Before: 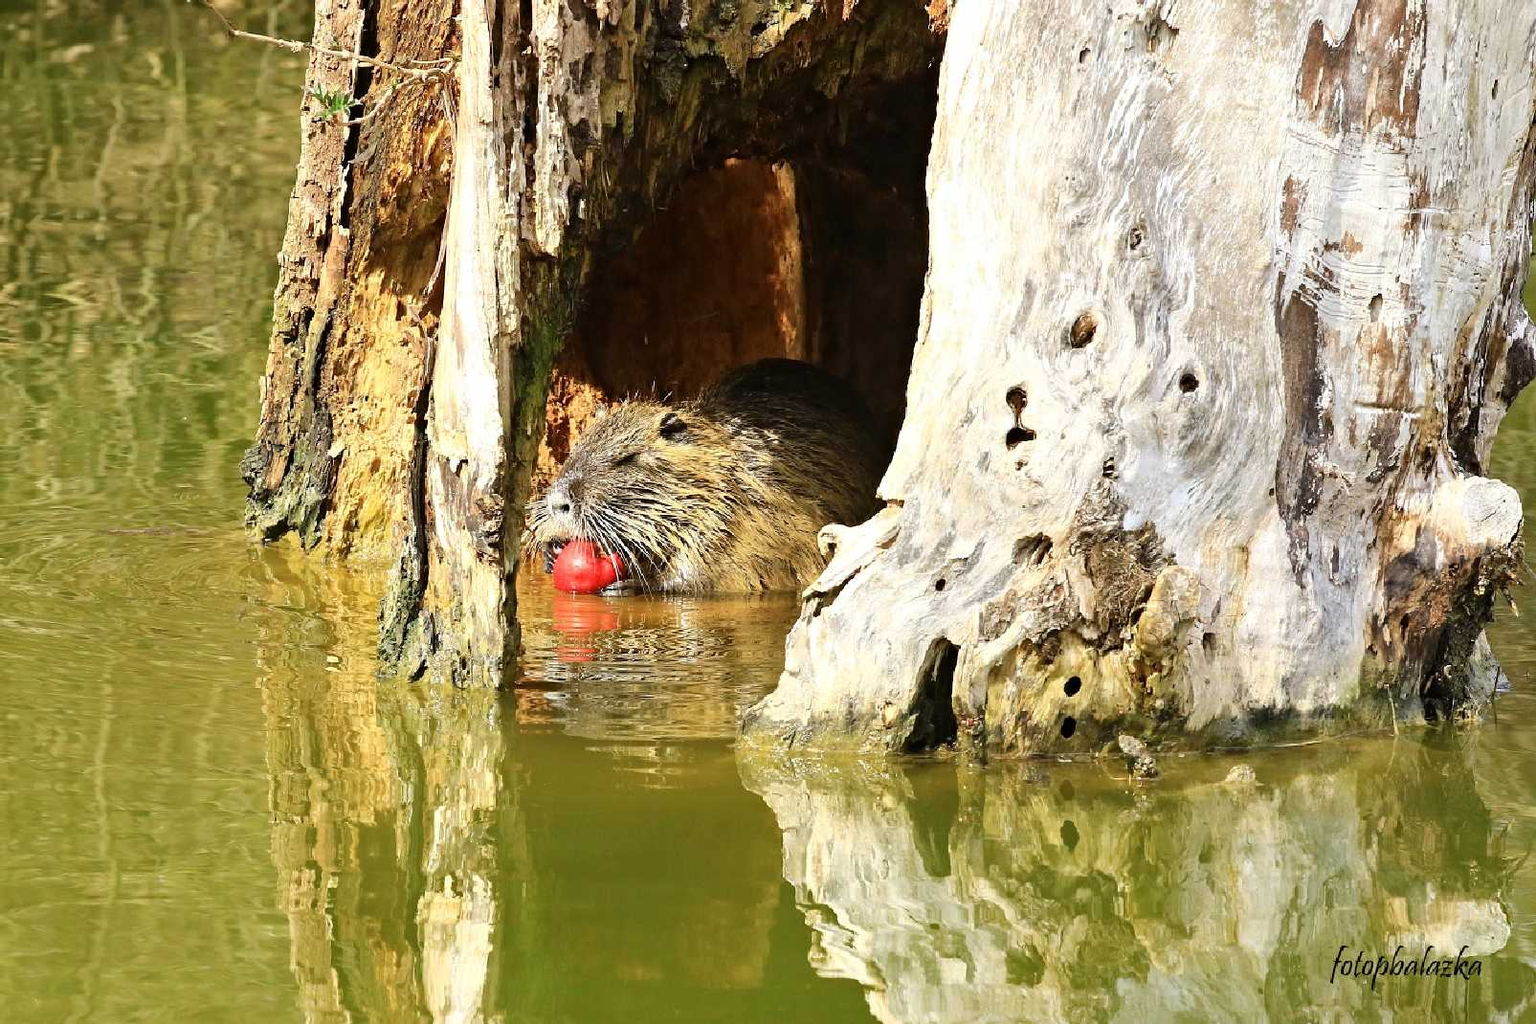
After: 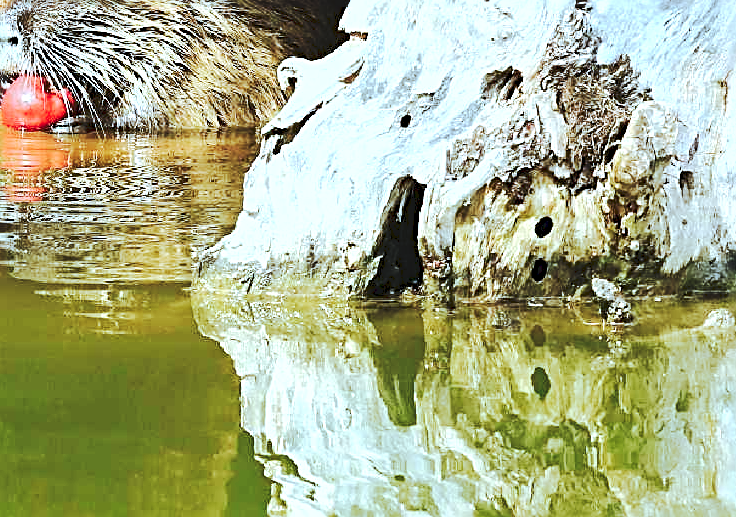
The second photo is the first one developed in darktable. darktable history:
sharpen: radius 2.676, amount 0.669
color correction: highlights a* -9.73, highlights b* -21.22
crop: left 35.976%, top 45.819%, right 18.162%, bottom 5.807%
tone equalizer: -8 EV -0.417 EV, -7 EV -0.389 EV, -6 EV -0.333 EV, -5 EV -0.222 EV, -3 EV 0.222 EV, -2 EV 0.333 EV, -1 EV 0.389 EV, +0 EV 0.417 EV, edges refinement/feathering 500, mask exposure compensation -1.57 EV, preserve details no
tone curve: curves: ch0 [(0, 0) (0.003, 0.062) (0.011, 0.07) (0.025, 0.083) (0.044, 0.094) (0.069, 0.105) (0.1, 0.117) (0.136, 0.136) (0.177, 0.164) (0.224, 0.201) (0.277, 0.256) (0.335, 0.335) (0.399, 0.424) (0.468, 0.529) (0.543, 0.641) (0.623, 0.725) (0.709, 0.787) (0.801, 0.849) (0.898, 0.917) (1, 1)], preserve colors none
